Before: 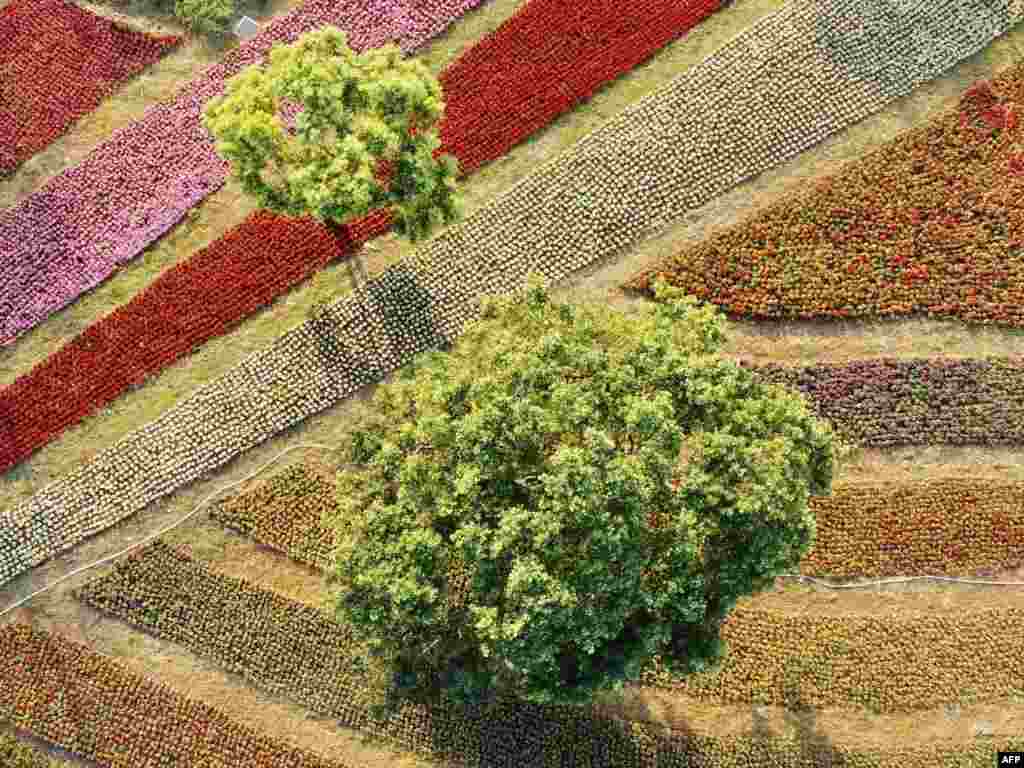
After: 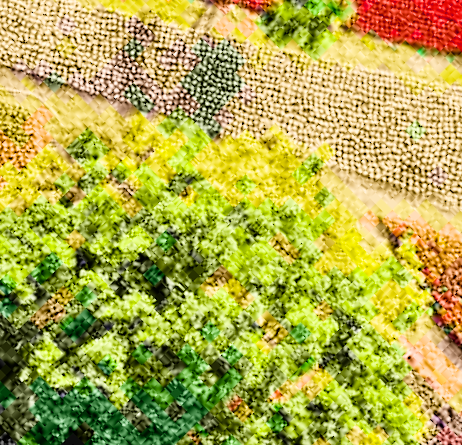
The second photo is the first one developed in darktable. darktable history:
color balance rgb: shadows lift › chroma 0.909%, shadows lift › hue 113.01°, linear chroma grading › global chroma 14.772%, perceptual saturation grading › global saturation 0.91%
exposure: exposure 1.136 EV, compensate highlight preservation false
filmic rgb: black relative exposure -5.04 EV, white relative exposure 3.98 EV, hardness 2.9, contrast 1.296
crop and rotate: angle -45.63°, top 16.575%, right 0.83%, bottom 11.715%
sharpen: radius 2.862, amount 0.879, threshold 47.366
